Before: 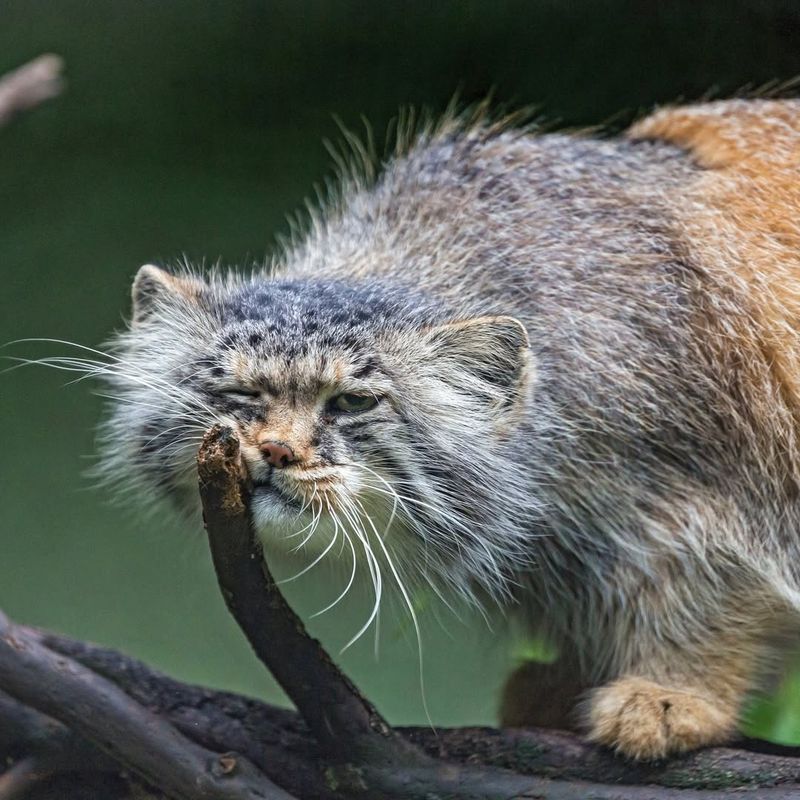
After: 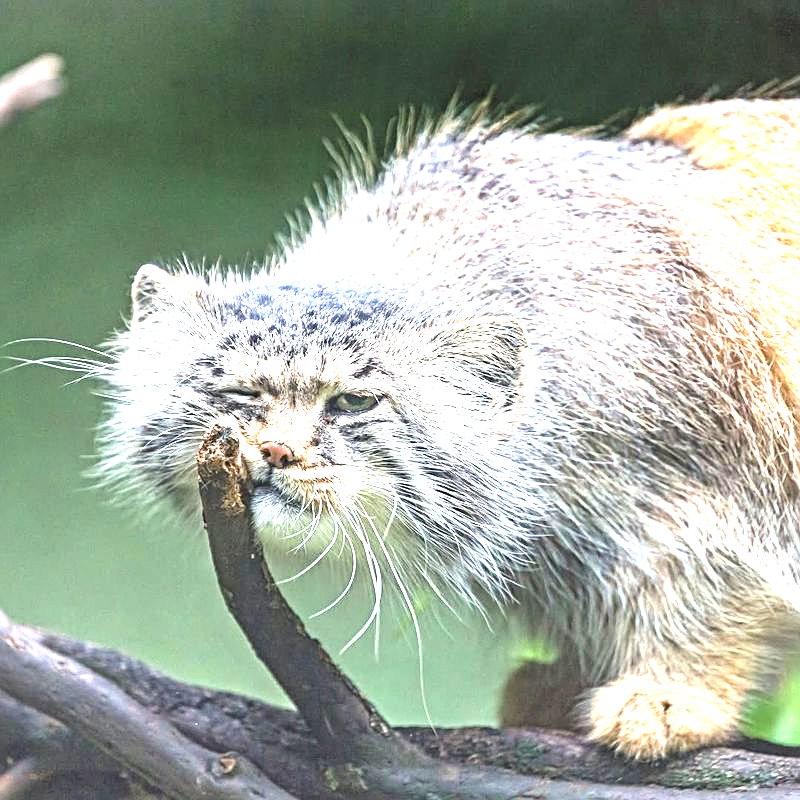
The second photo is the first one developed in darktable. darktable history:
exposure: black level correction 0, exposure 2 EV, compensate highlight preservation false
sharpen: on, module defaults
color balance: lift [1.007, 1, 1, 1], gamma [1.097, 1, 1, 1]
